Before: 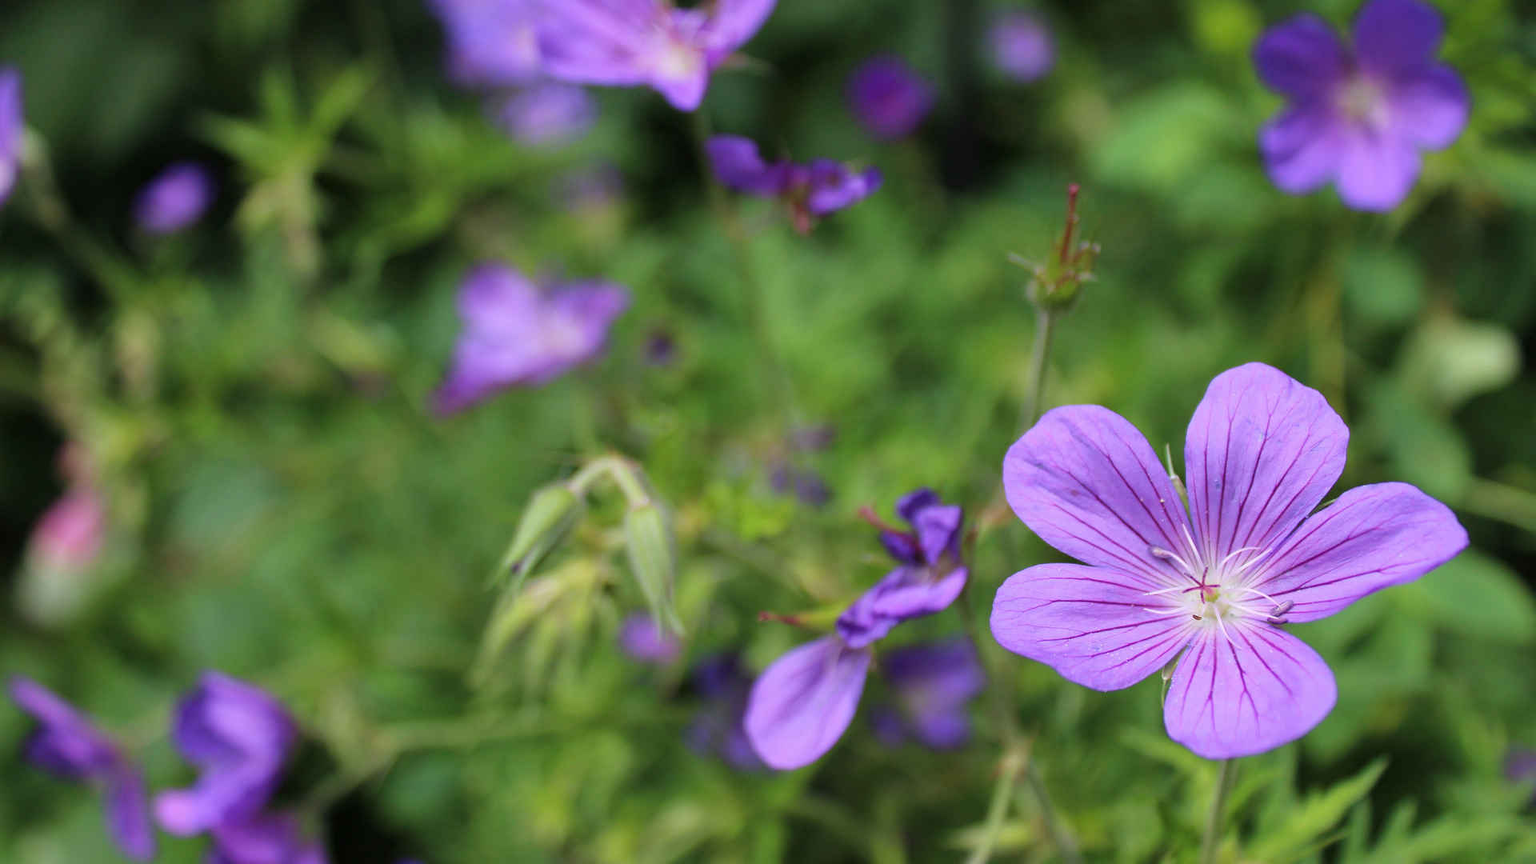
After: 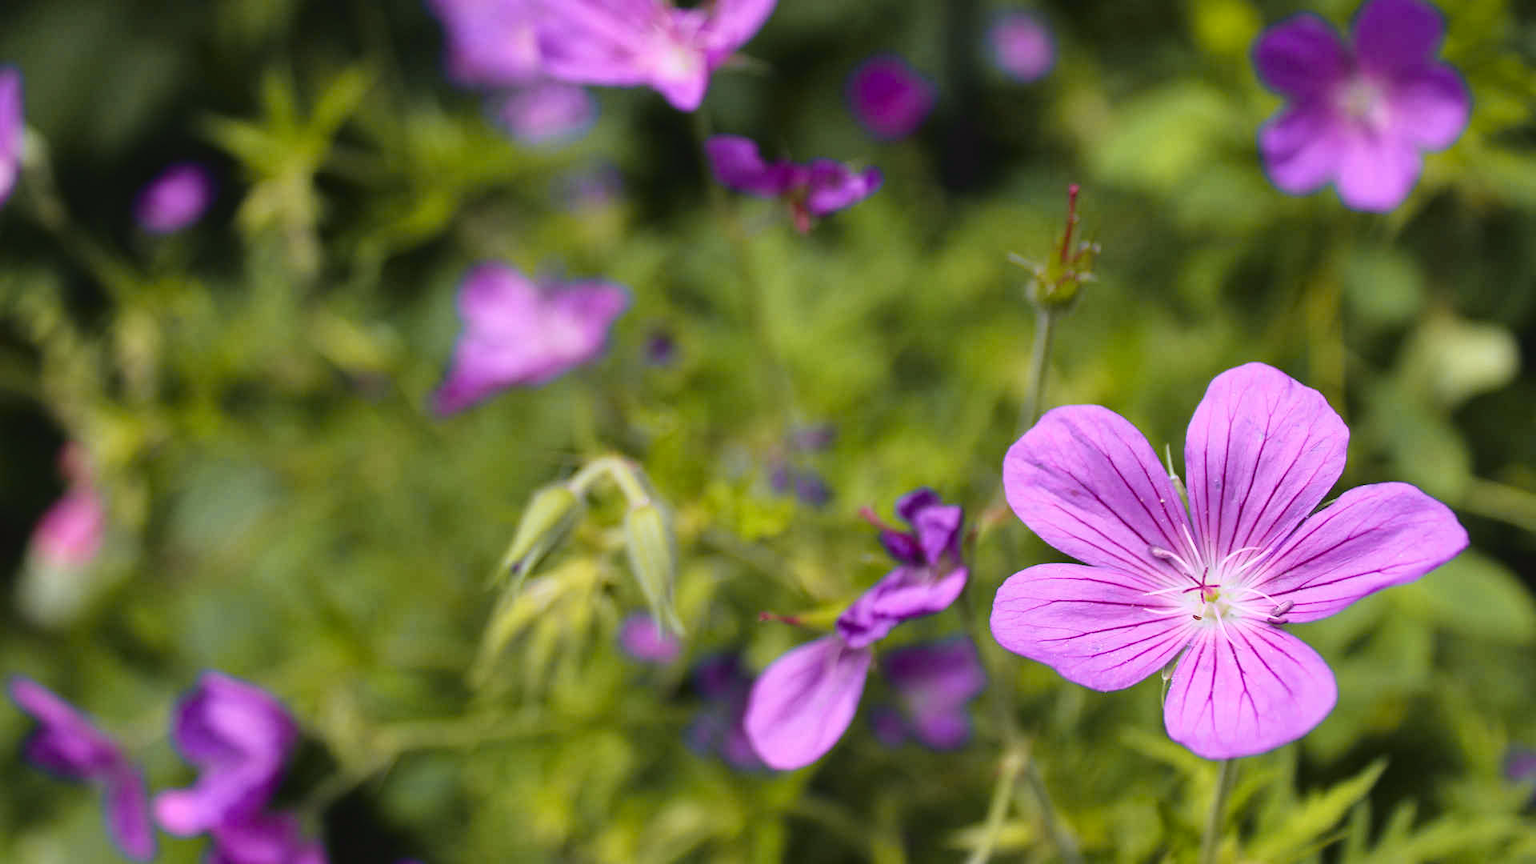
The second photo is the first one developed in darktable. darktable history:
tone curve: curves: ch0 [(0, 0.036) (0.119, 0.115) (0.461, 0.479) (0.715, 0.767) (0.817, 0.865) (1, 0.998)]; ch1 [(0, 0) (0.377, 0.416) (0.44, 0.461) (0.487, 0.49) (0.514, 0.525) (0.538, 0.561) (0.67, 0.713) (1, 1)]; ch2 [(0, 0) (0.38, 0.405) (0.463, 0.445) (0.492, 0.486) (0.529, 0.533) (0.578, 0.59) (0.653, 0.698) (1, 1)], color space Lab, independent channels, preserve colors none
